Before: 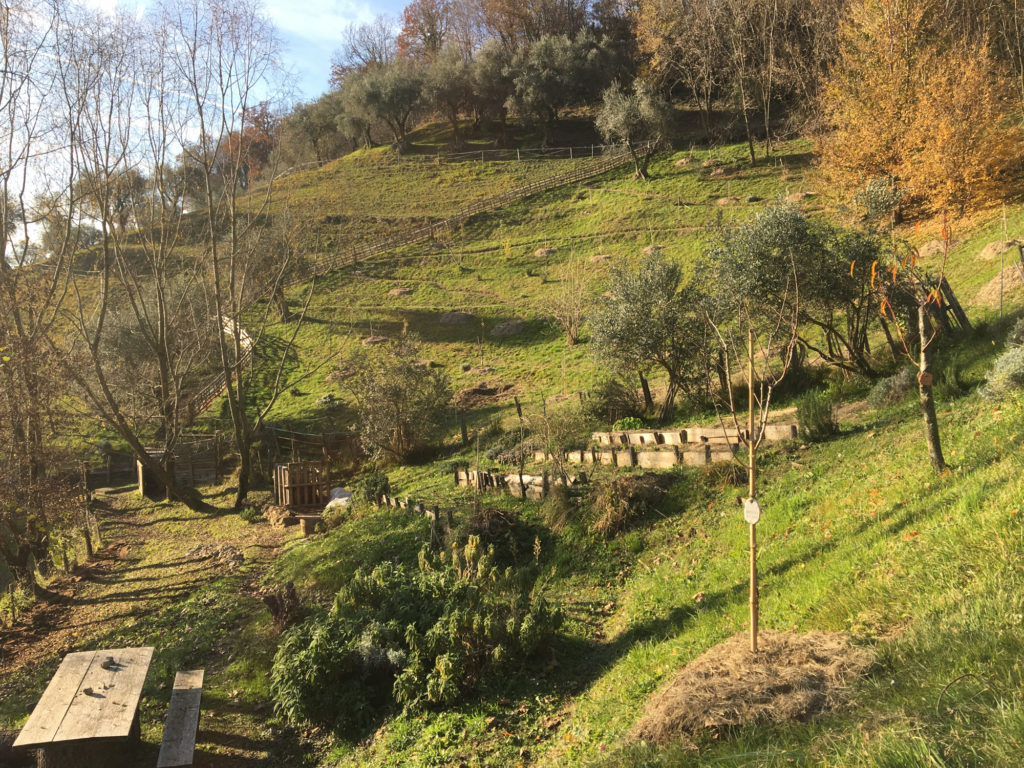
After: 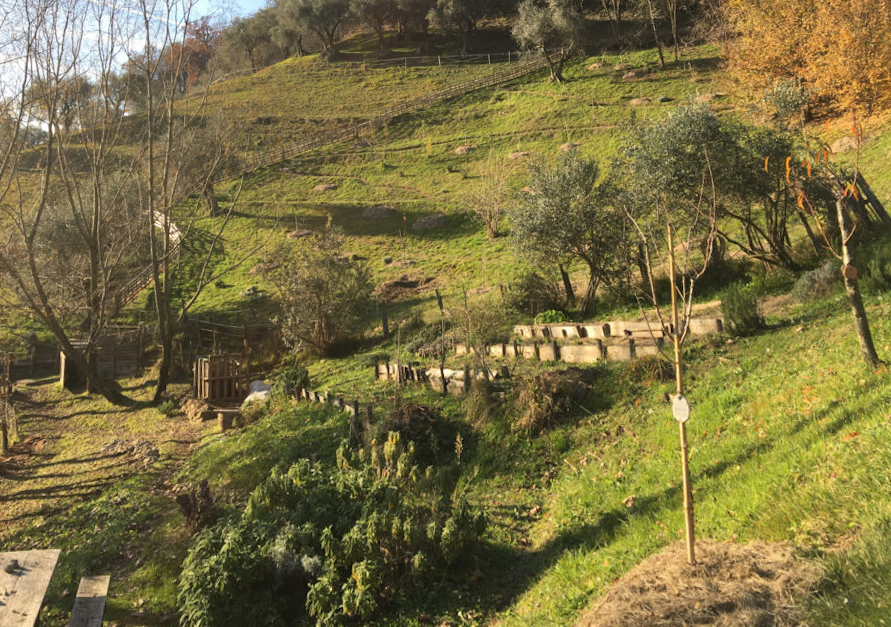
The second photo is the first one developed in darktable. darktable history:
rotate and perspective: rotation 0.128°, lens shift (vertical) -0.181, lens shift (horizontal) -0.044, shear 0.001, automatic cropping off
crop and rotate: left 10.071%, top 10.071%, right 10.02%, bottom 10.02%
